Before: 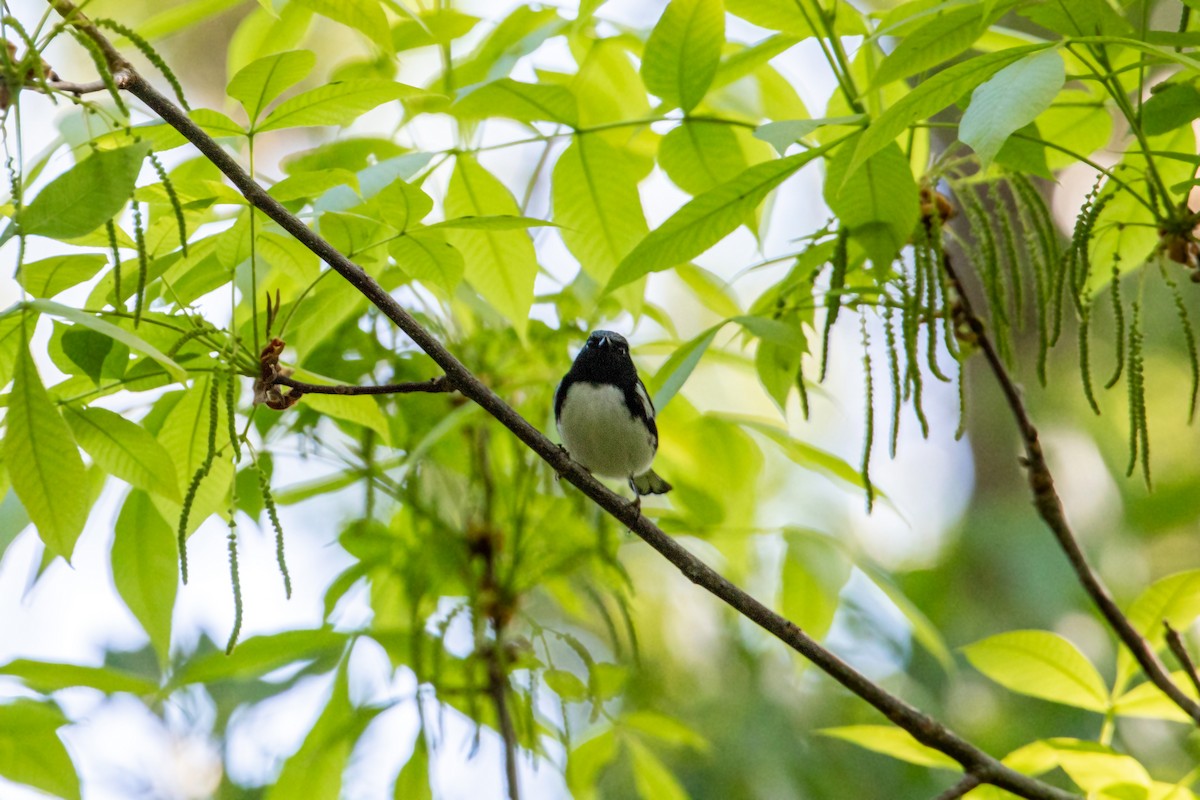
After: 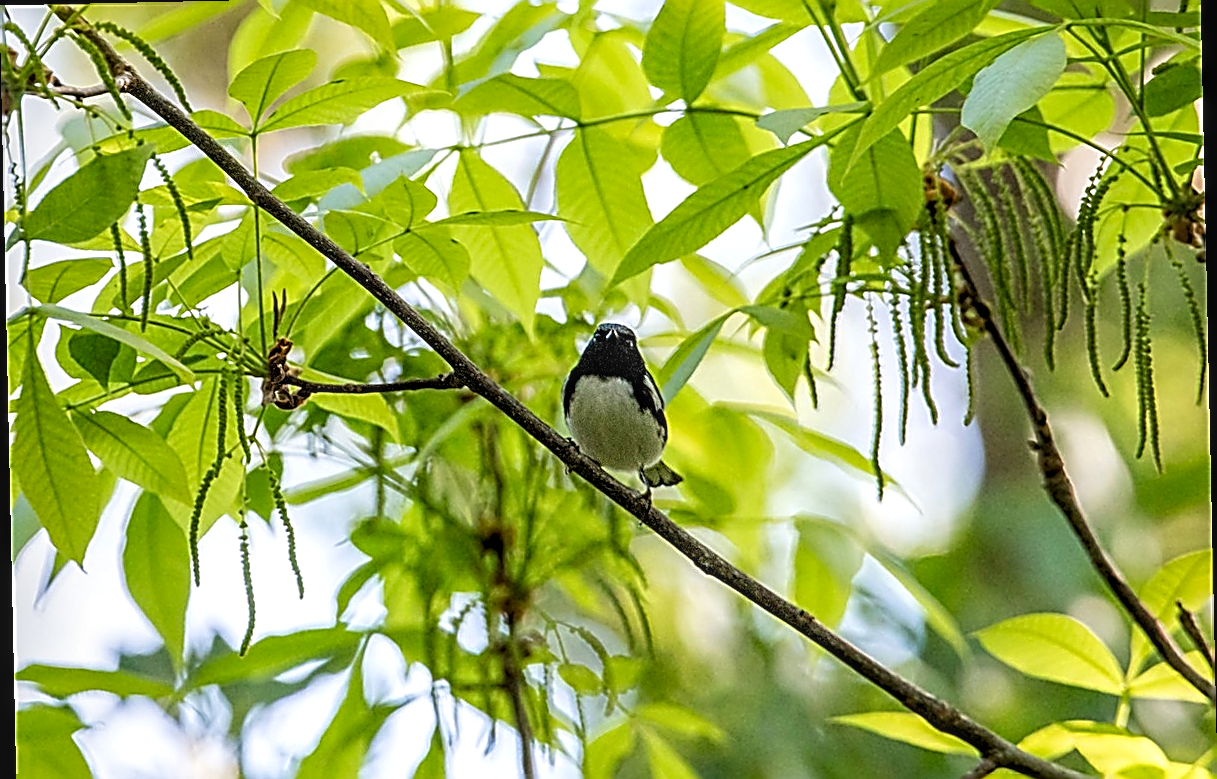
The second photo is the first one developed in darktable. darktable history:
crop and rotate: top 2.479%, bottom 3.018%
levels: levels [0.016, 0.492, 0.969]
rotate and perspective: rotation -1.24°, automatic cropping off
sharpen: amount 2
local contrast: on, module defaults
